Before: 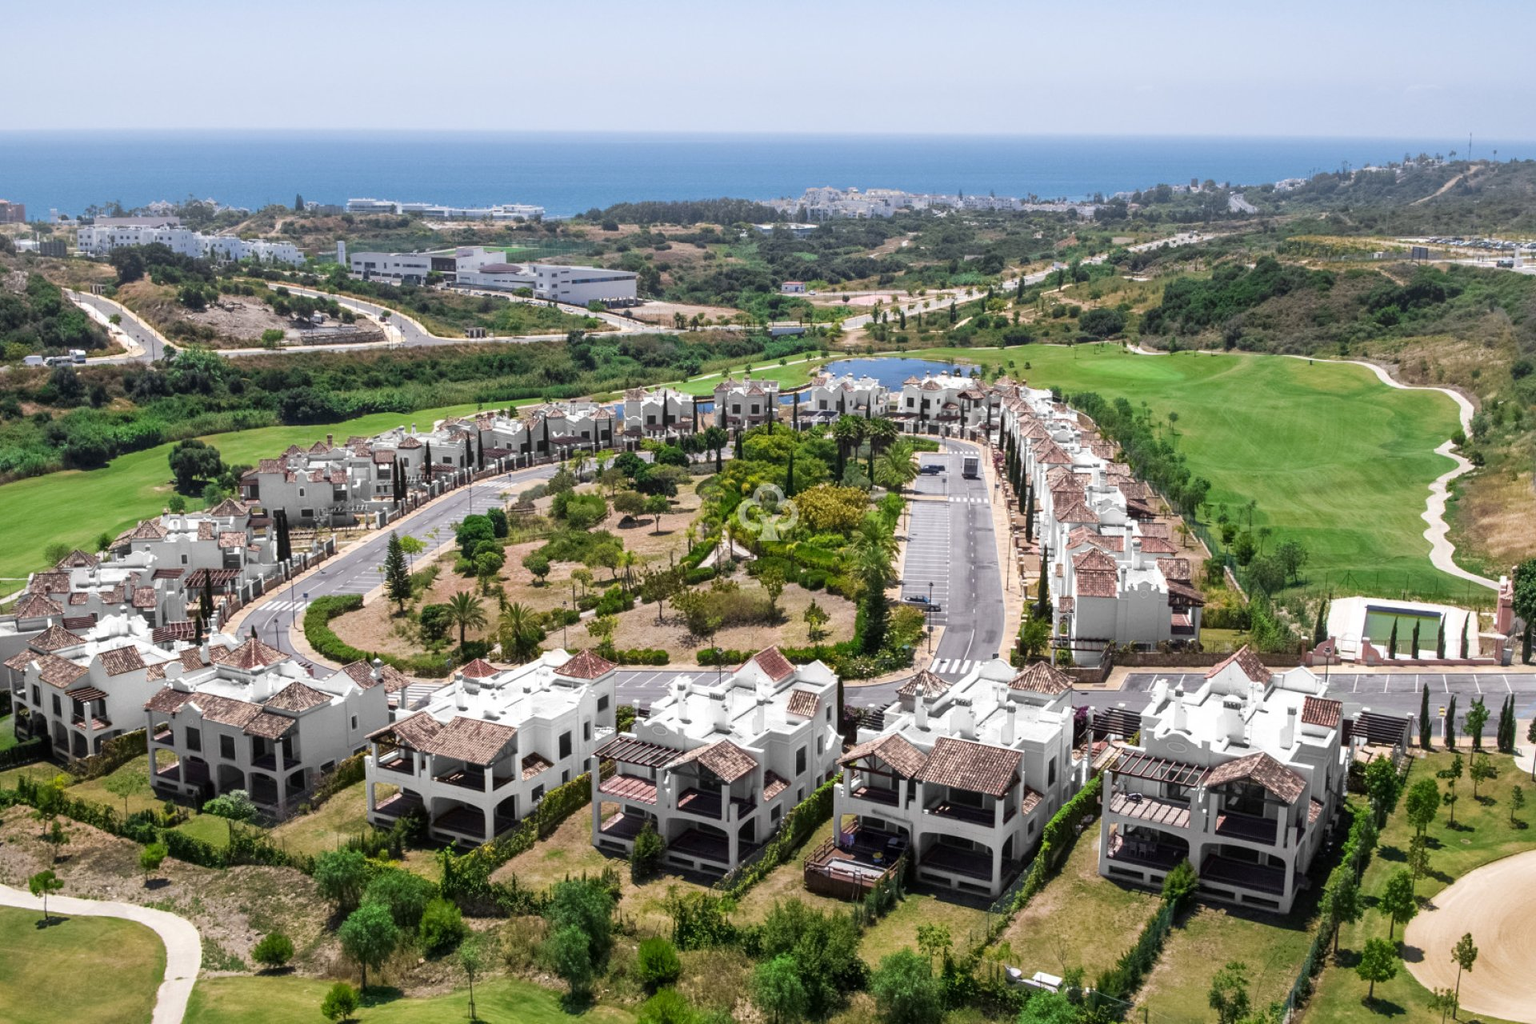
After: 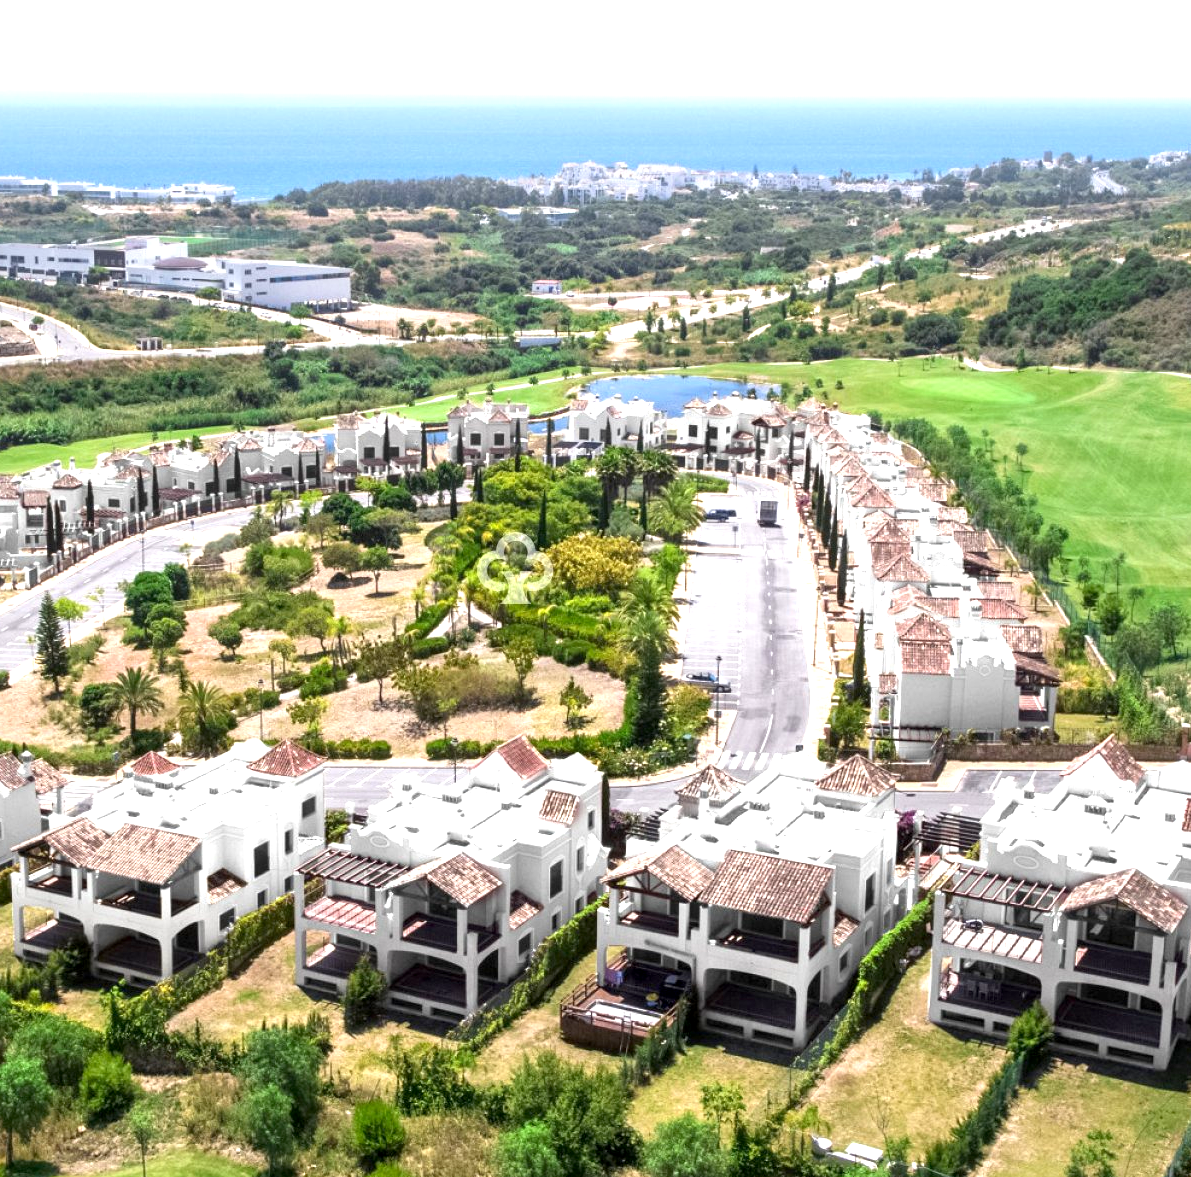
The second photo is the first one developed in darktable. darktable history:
exposure: black level correction 0.001, exposure 1 EV, compensate highlight preservation false
crop and rotate: left 23.194%, top 5.641%, right 14.741%, bottom 2.328%
